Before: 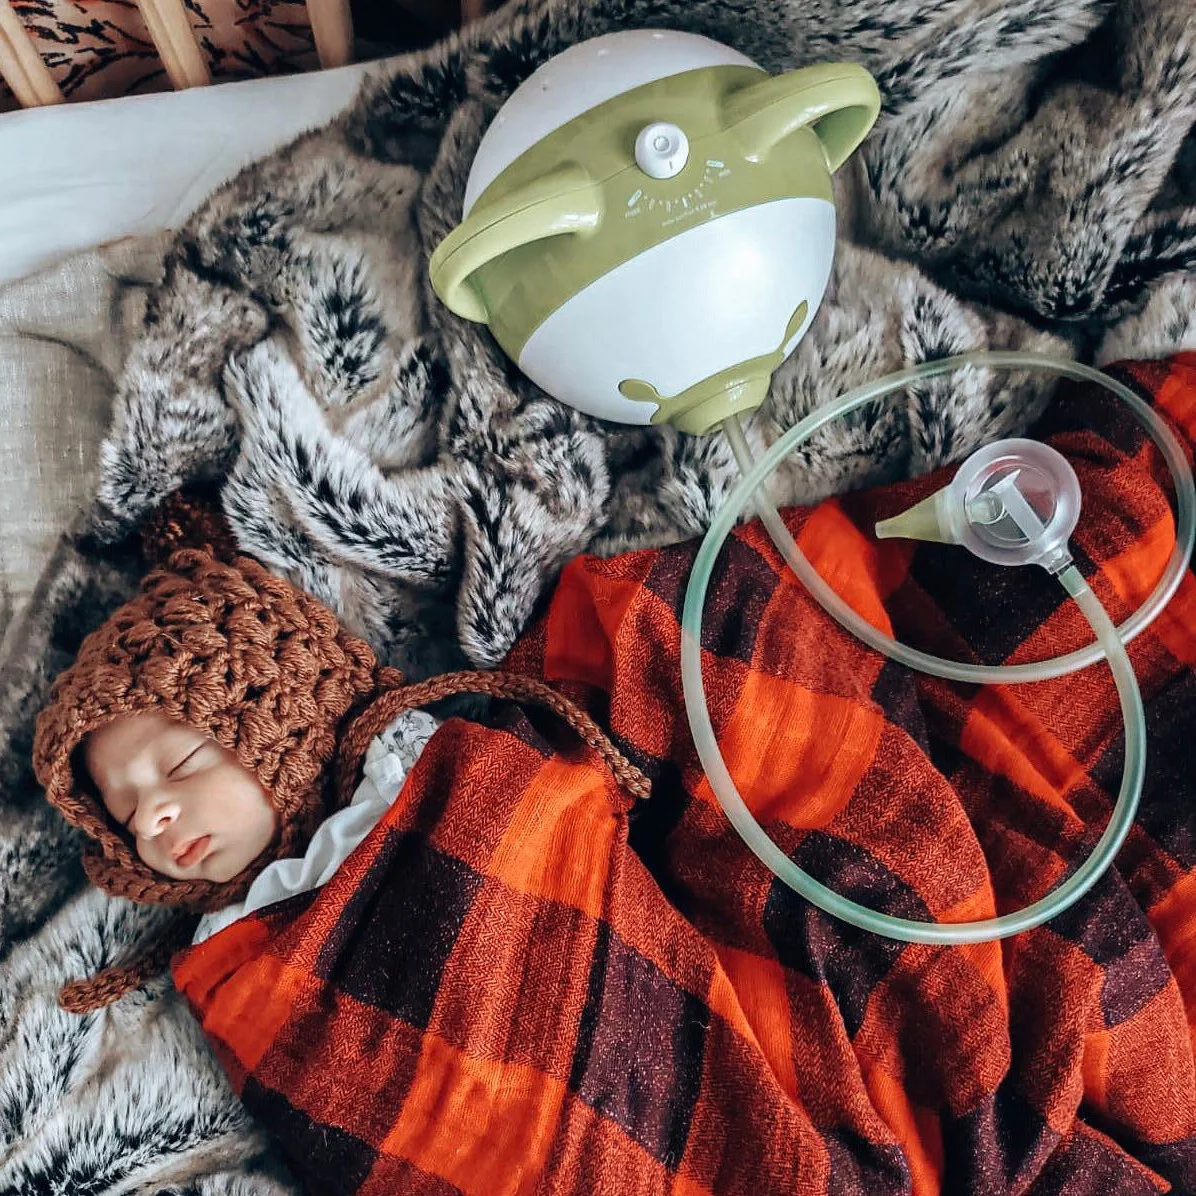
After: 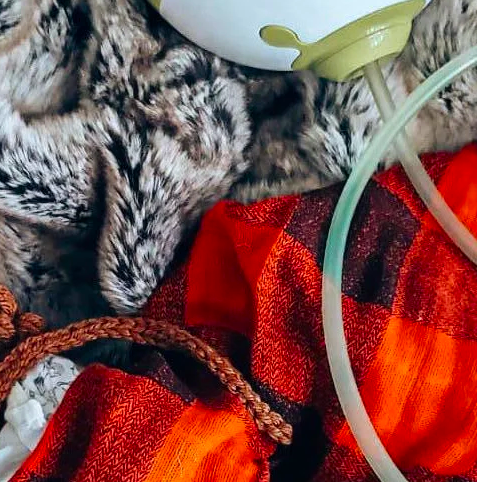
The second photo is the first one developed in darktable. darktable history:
color balance rgb: shadows lift › luminance -9.315%, perceptual saturation grading › global saturation 19.915%, global vibrance 9.927%
contrast brightness saturation: contrast 0.041, saturation 0.159
crop: left 30.086%, top 29.679%, right 30.031%, bottom 29.988%
